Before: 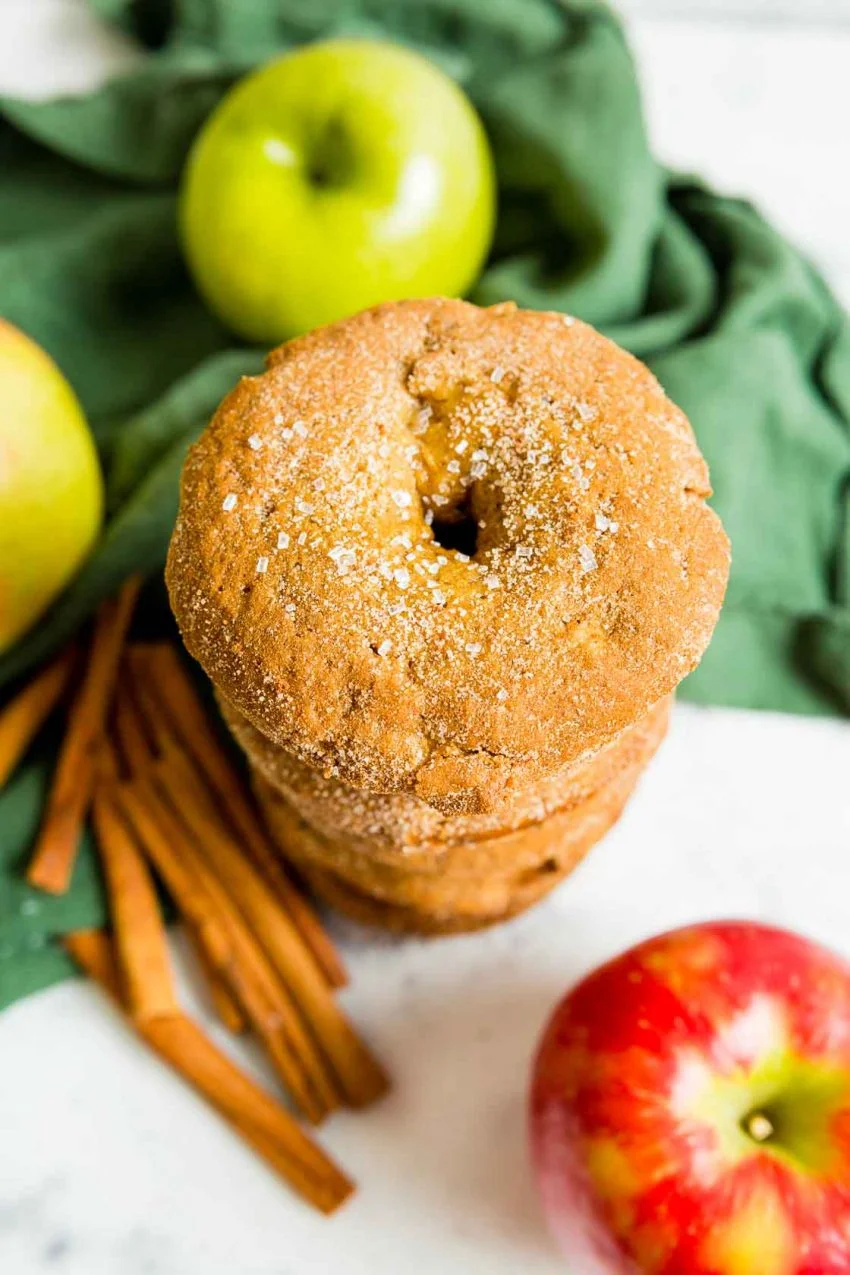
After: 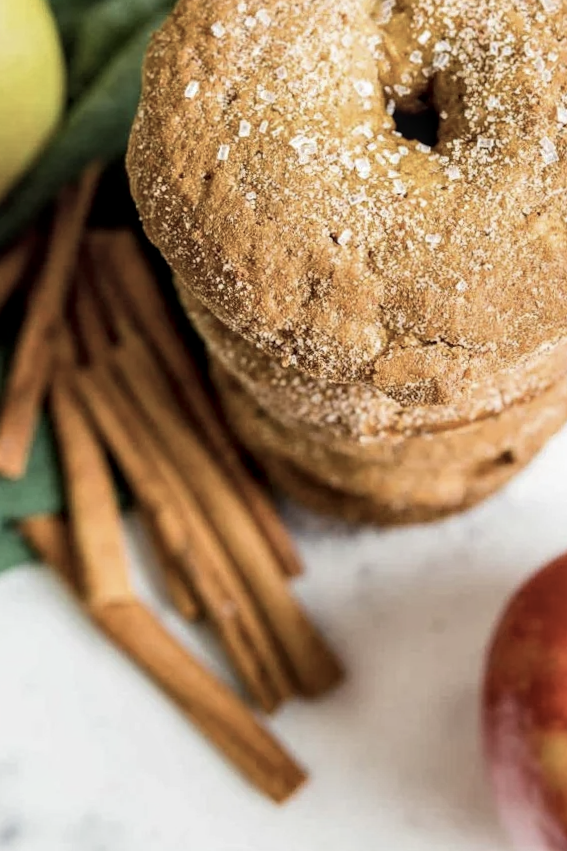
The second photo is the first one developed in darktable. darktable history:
contrast brightness saturation: contrast 0.1, saturation -0.36
crop and rotate: angle -0.82°, left 3.85%, top 31.828%, right 27.992%
exposure: exposure -0.116 EV, compensate exposure bias true, compensate highlight preservation false
local contrast: on, module defaults
